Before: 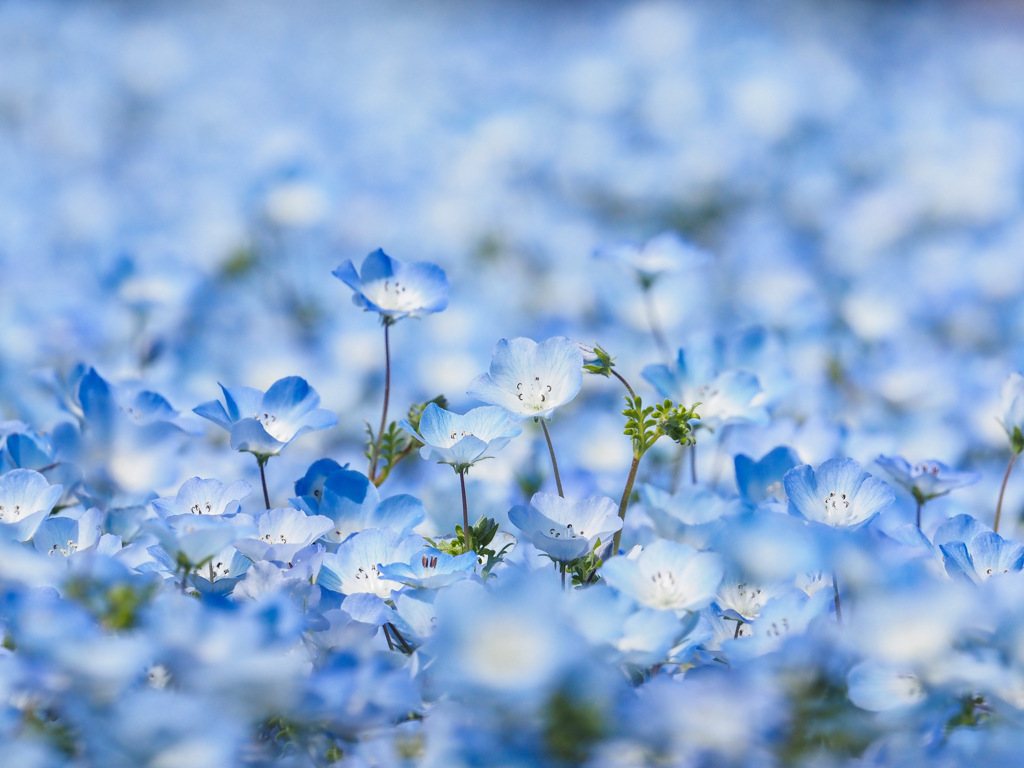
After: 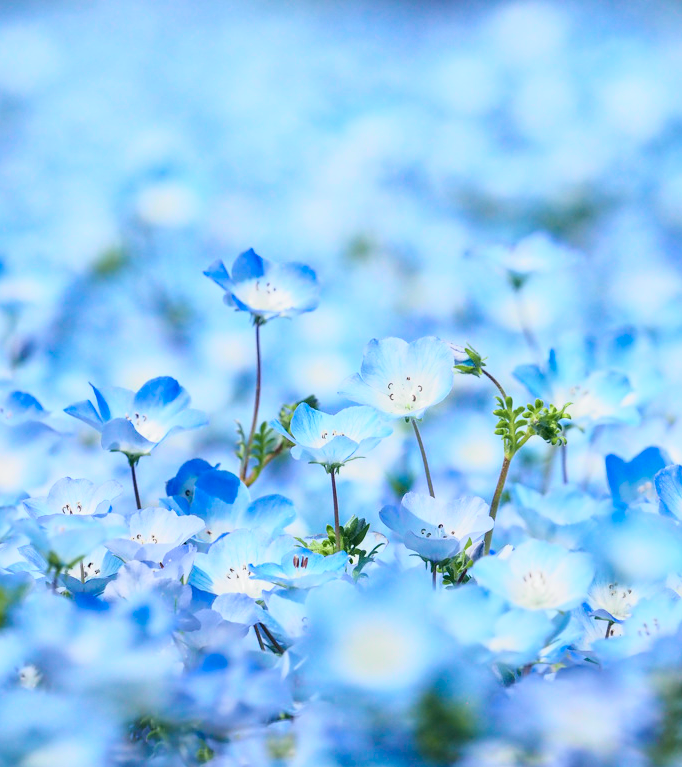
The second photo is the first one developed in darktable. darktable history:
exposure: exposure 0.3 EV, compensate highlight preservation false
crop and rotate: left 12.648%, right 20.685%
tone curve: curves: ch0 [(0, 0.029) (0.099, 0.082) (0.264, 0.253) (0.447, 0.481) (0.678, 0.721) (0.828, 0.857) (0.992, 0.94)]; ch1 [(0, 0) (0.311, 0.266) (0.411, 0.374) (0.481, 0.458) (0.501, 0.499) (0.514, 0.512) (0.575, 0.577) (0.643, 0.648) (0.682, 0.674) (0.802, 0.812) (1, 1)]; ch2 [(0, 0) (0.259, 0.207) (0.323, 0.311) (0.376, 0.353) (0.463, 0.456) (0.498, 0.498) (0.524, 0.512) (0.574, 0.582) (0.648, 0.653) (0.768, 0.728) (1, 1)], color space Lab, independent channels, preserve colors none
tone equalizer: on, module defaults
